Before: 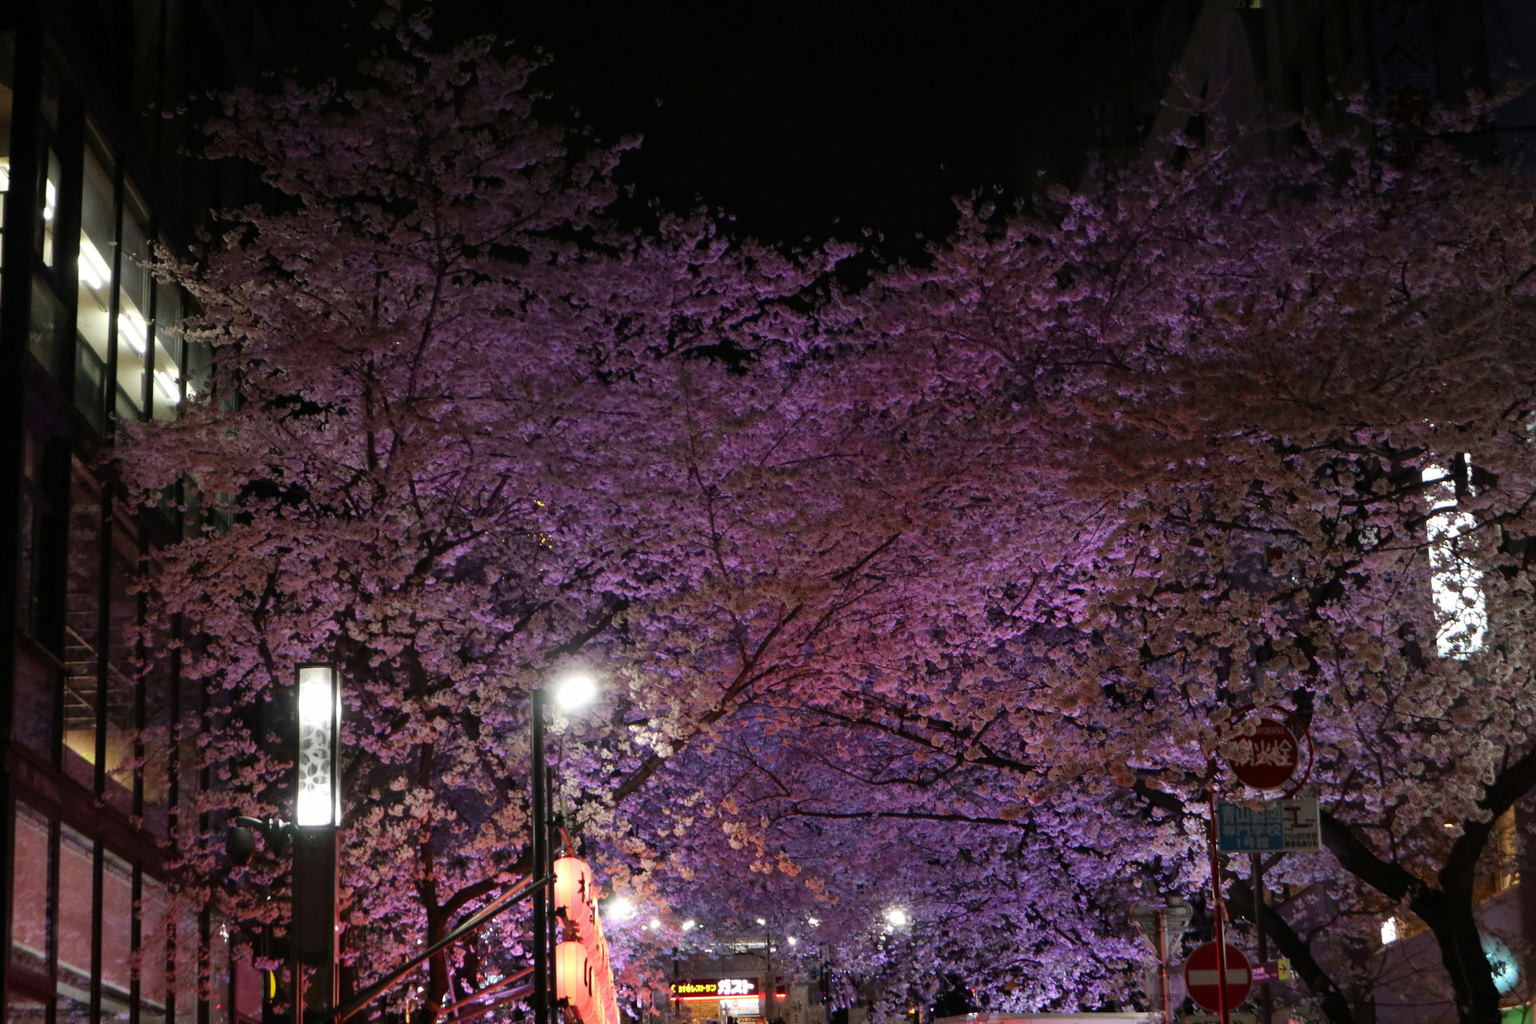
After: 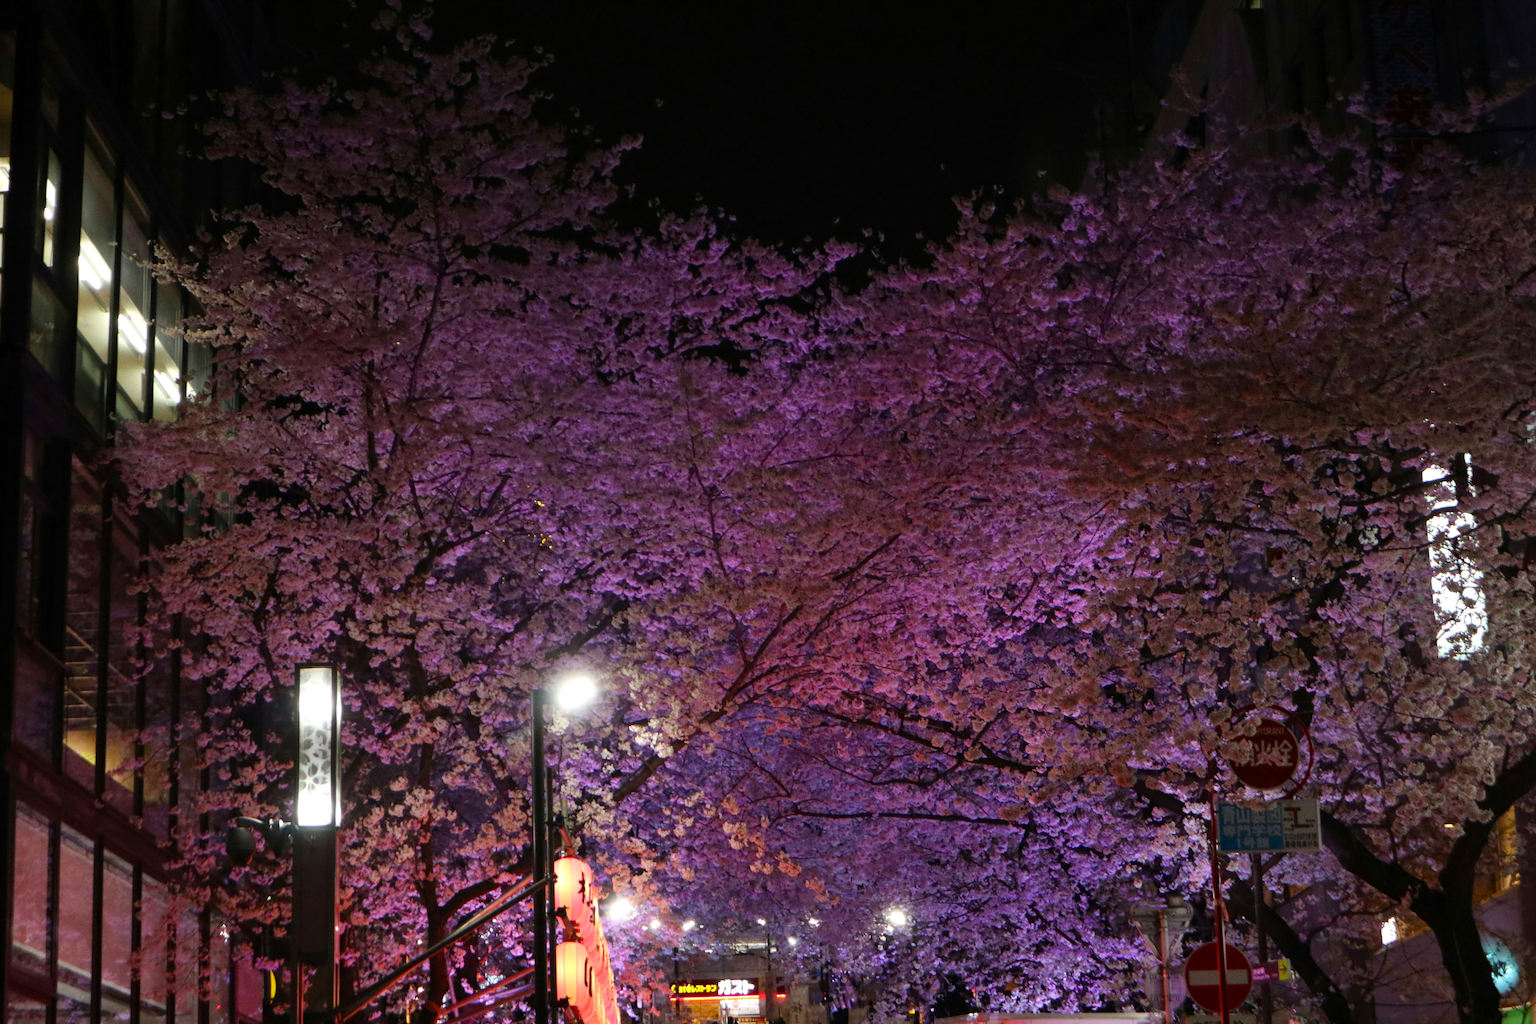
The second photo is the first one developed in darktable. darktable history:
tone equalizer: on, module defaults
color balance rgb: perceptual saturation grading › global saturation 2.04%, perceptual saturation grading › highlights -2.494%, perceptual saturation grading › mid-tones 4.638%, perceptual saturation grading › shadows 8.628%, global vibrance 30.375%
